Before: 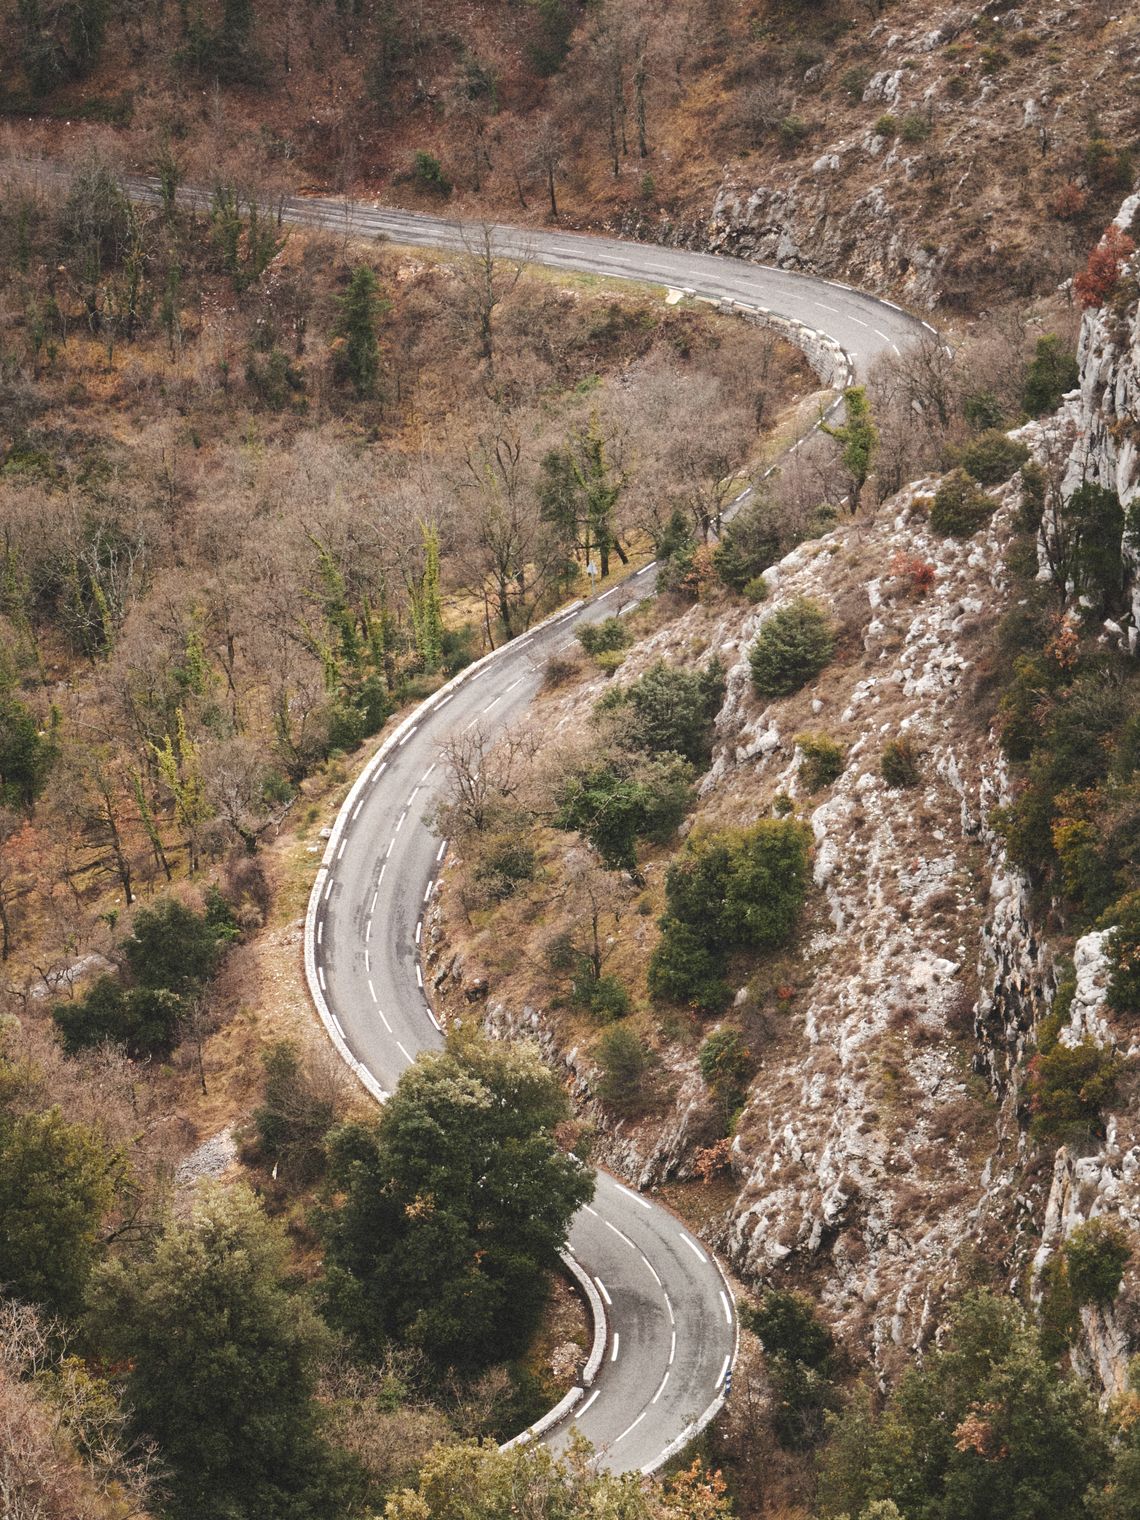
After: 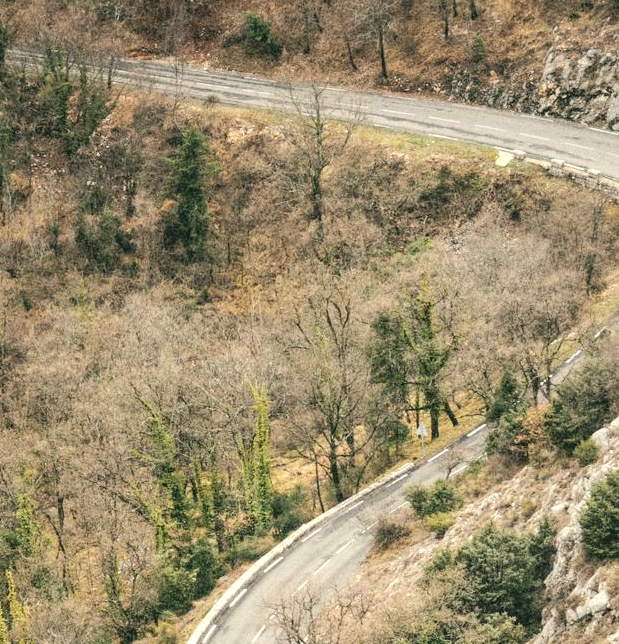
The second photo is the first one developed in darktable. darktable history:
color correction: highlights a* -0.56, highlights b* 9.17, shadows a* -9.33, shadows b* 0.659
crop: left 14.935%, top 9.138%, right 30.748%, bottom 48.454%
local contrast: on, module defaults
tone curve: curves: ch0 [(0, 0) (0.003, 0.005) (0.011, 0.011) (0.025, 0.022) (0.044, 0.038) (0.069, 0.062) (0.1, 0.091) (0.136, 0.128) (0.177, 0.183) (0.224, 0.246) (0.277, 0.325) (0.335, 0.403) (0.399, 0.473) (0.468, 0.557) (0.543, 0.638) (0.623, 0.709) (0.709, 0.782) (0.801, 0.847) (0.898, 0.923) (1, 1)], color space Lab, independent channels, preserve colors none
